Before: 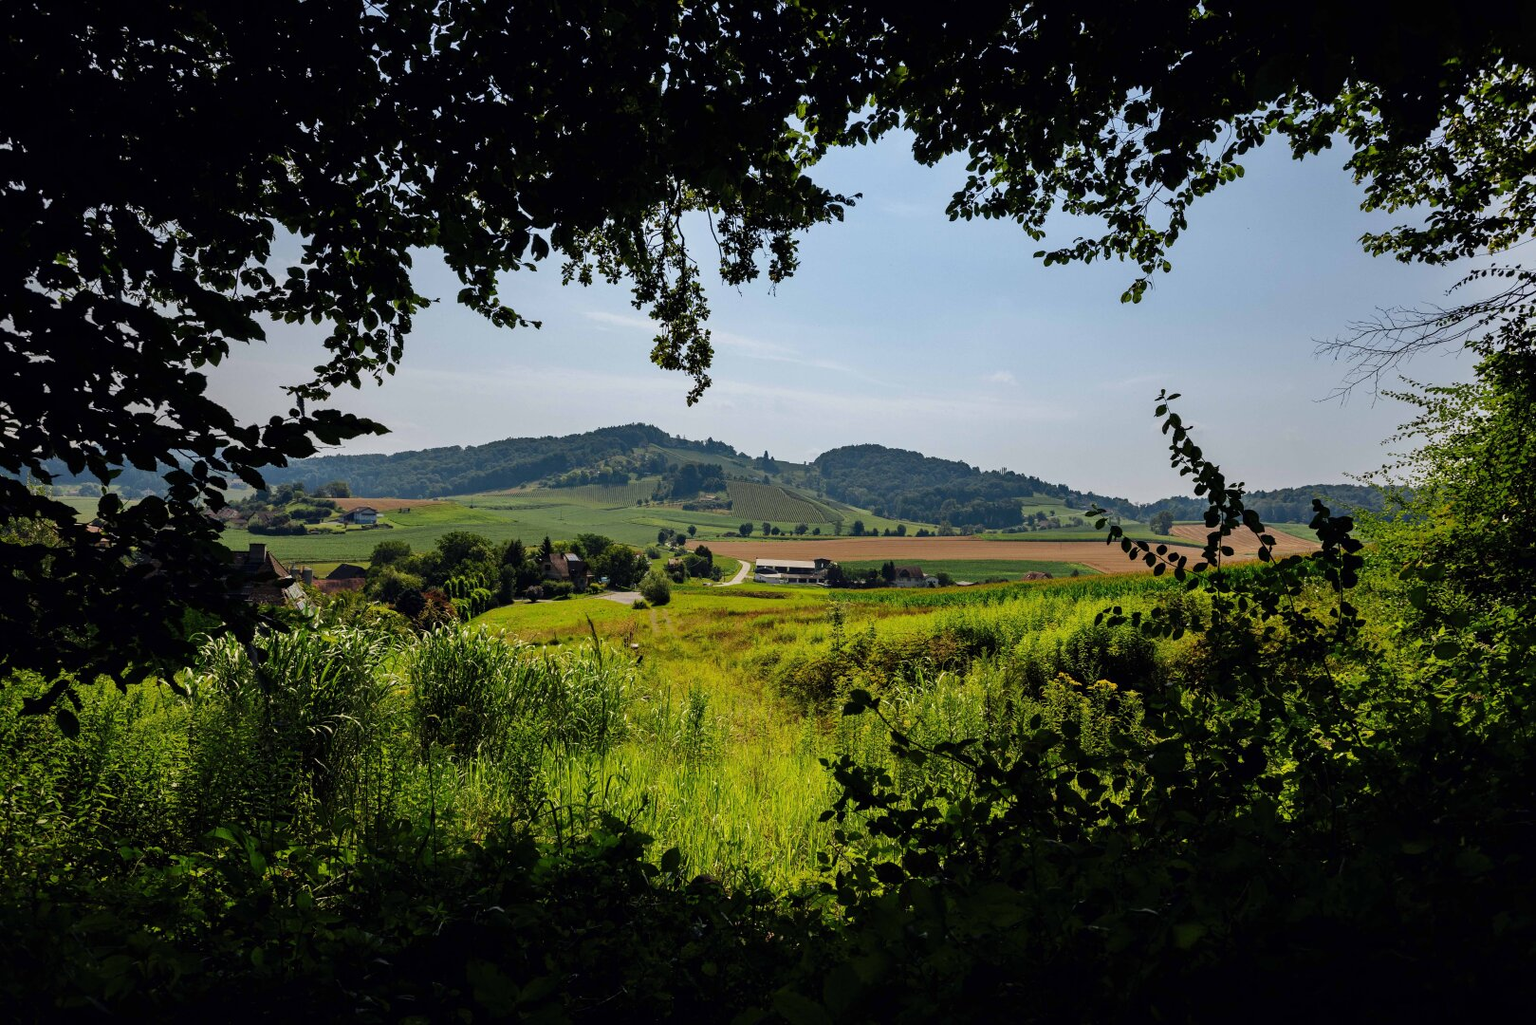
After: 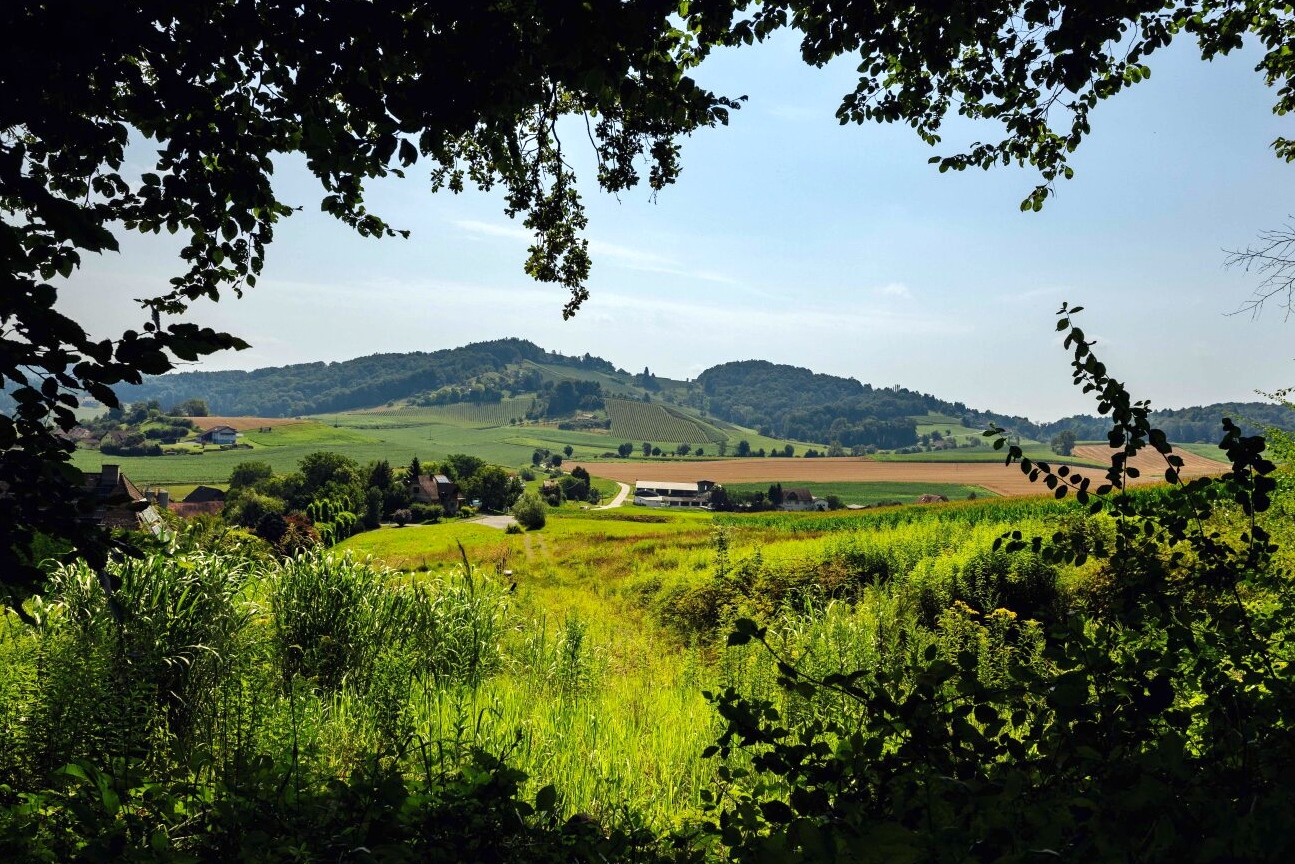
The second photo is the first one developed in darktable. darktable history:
exposure: black level correction 0, exposure 0.5 EV, compensate highlight preservation false
crop and rotate: left 9.959%, top 10.042%, right 10.005%, bottom 9.909%
color correction: highlights a* -2.62, highlights b* 2.44
